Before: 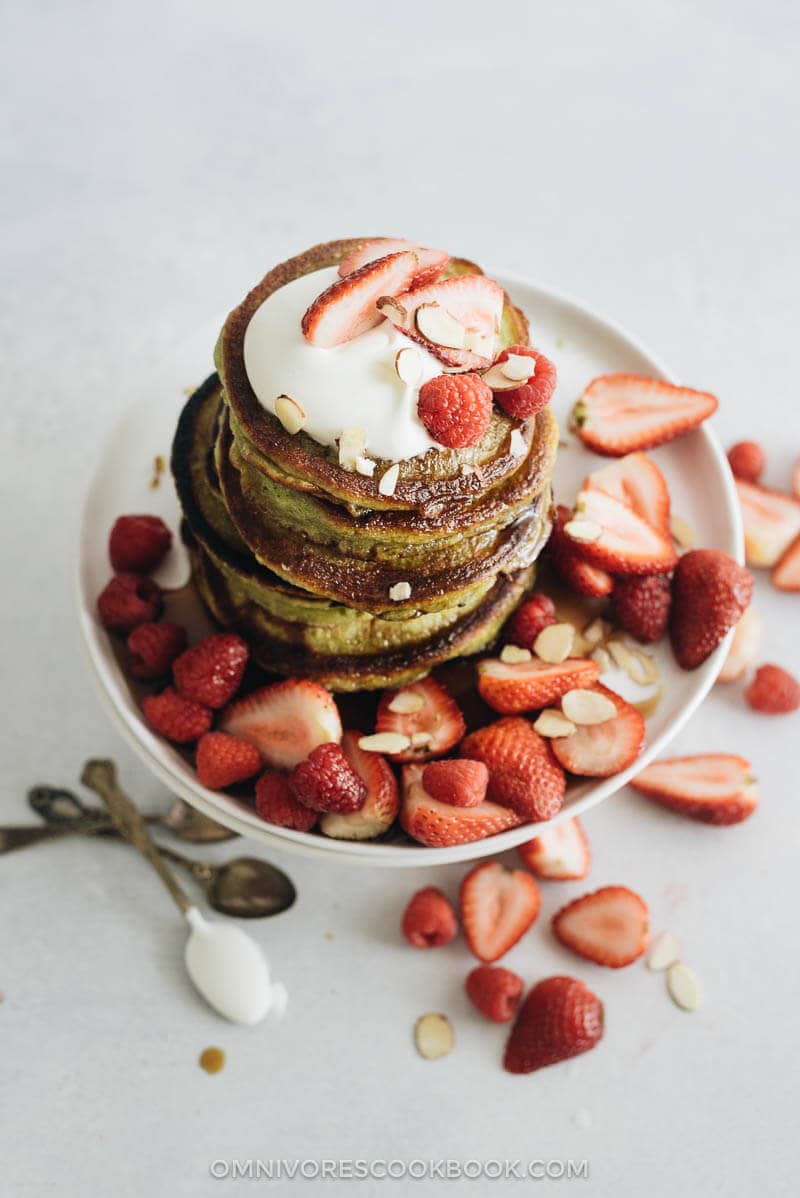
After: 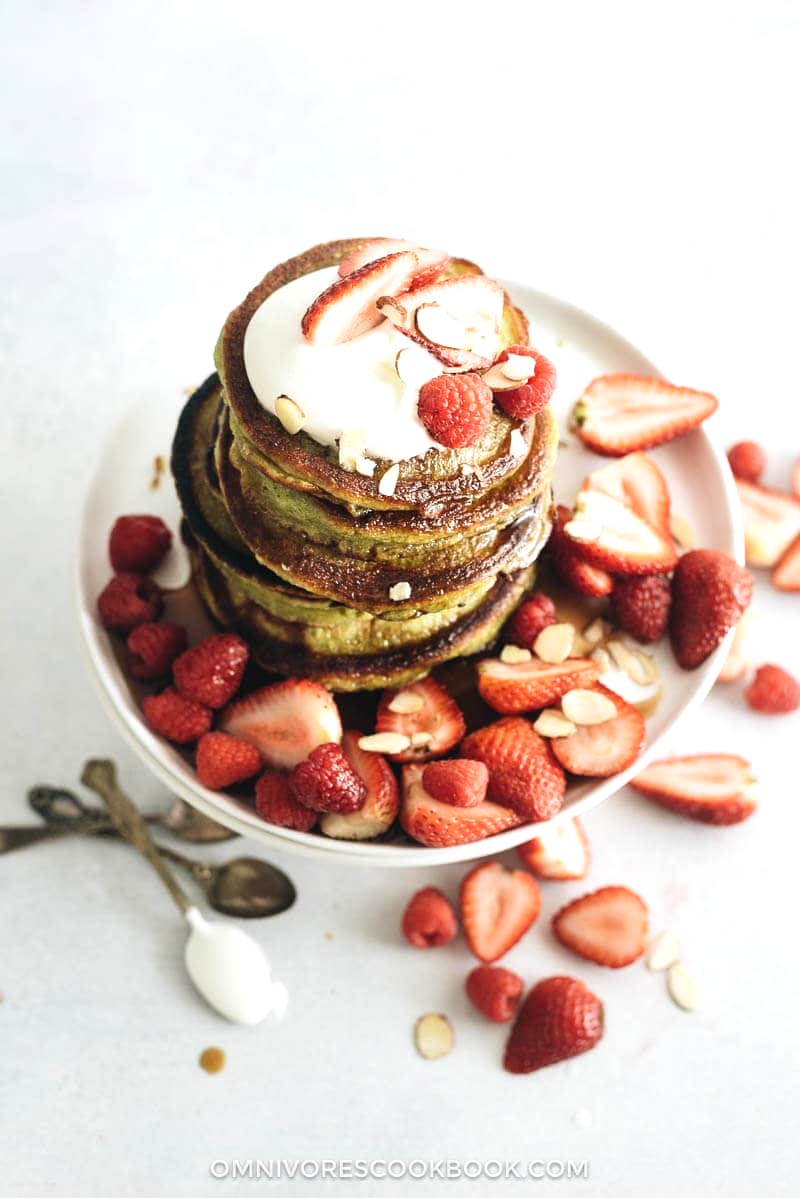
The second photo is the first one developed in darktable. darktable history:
exposure: black level correction 0, exposure 0.499 EV
